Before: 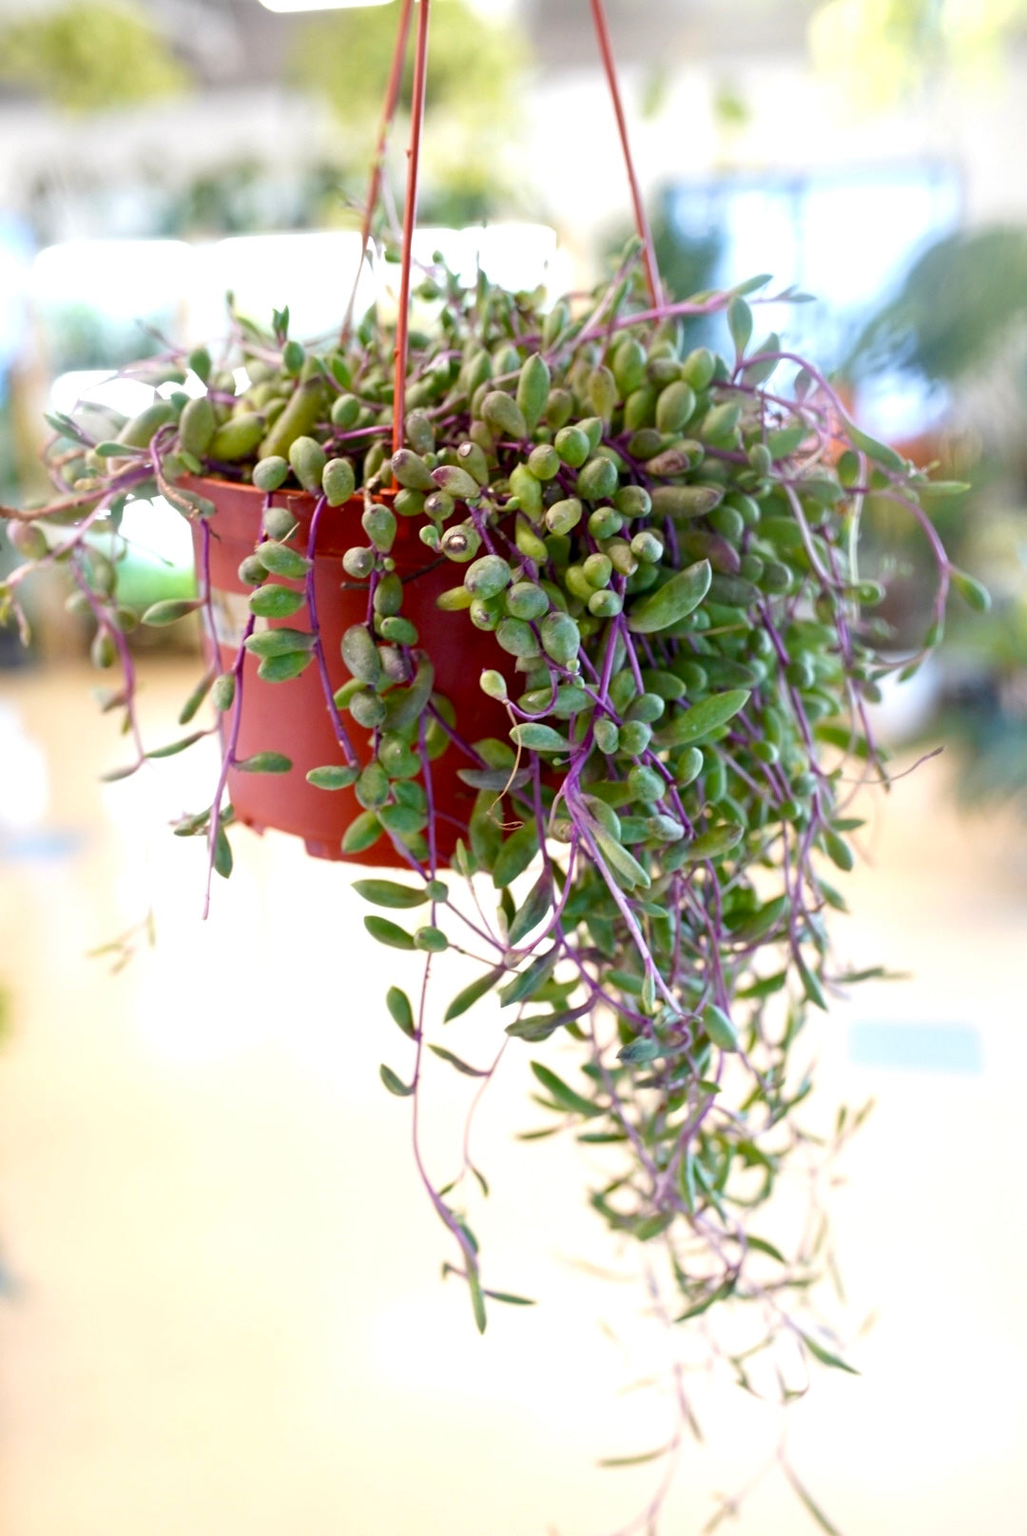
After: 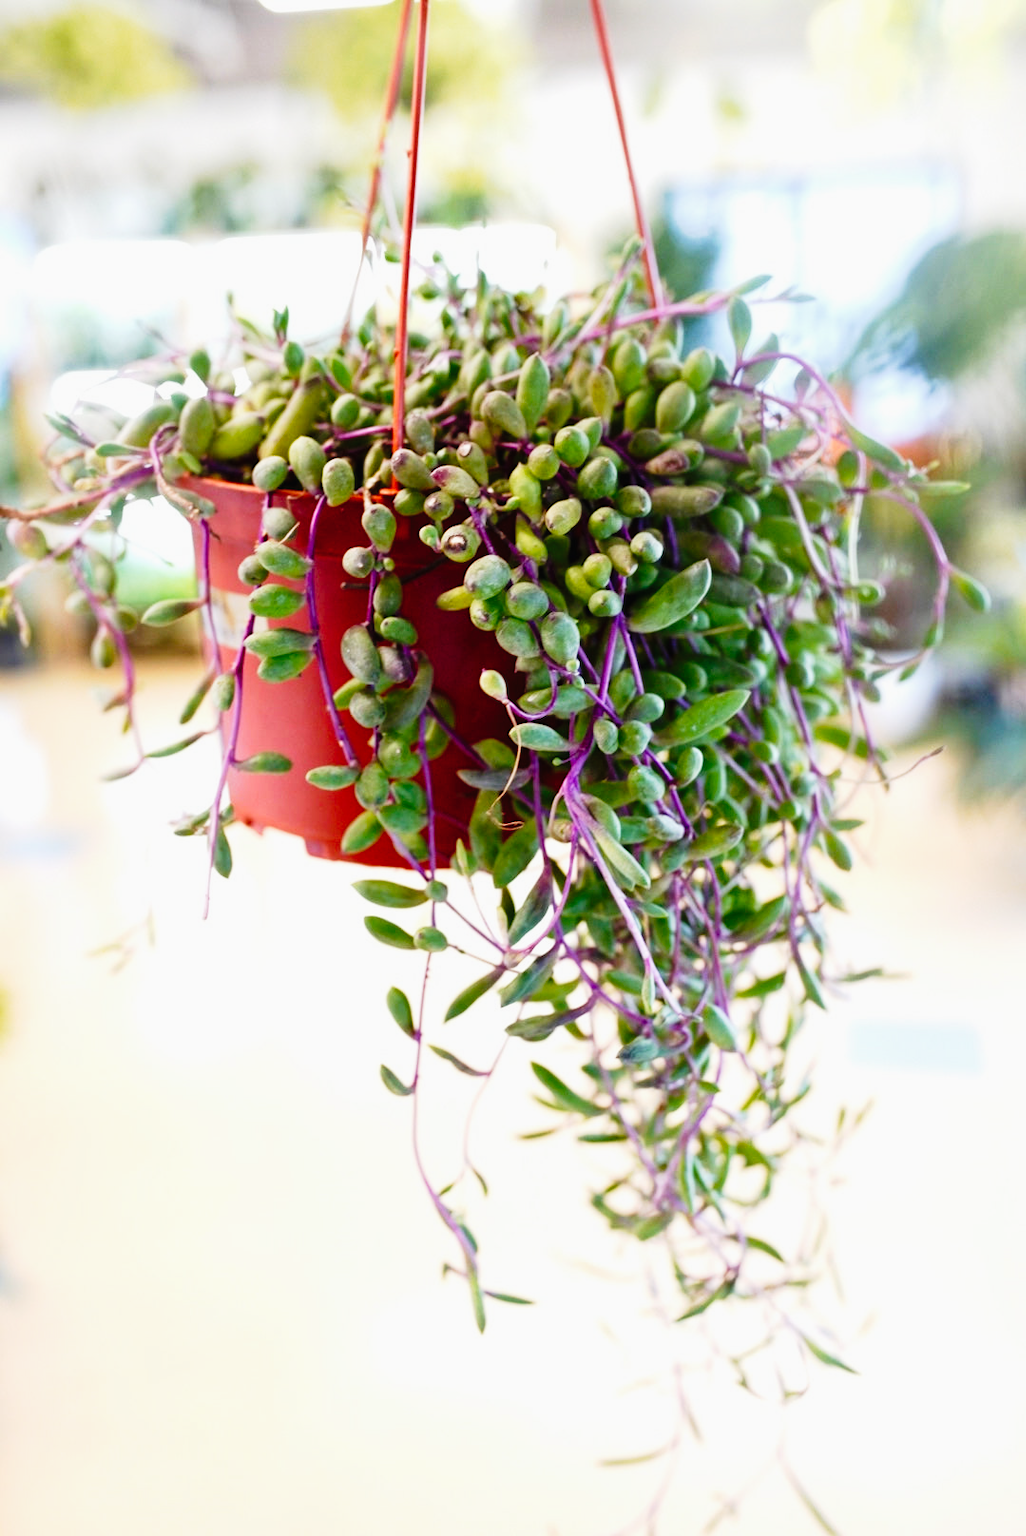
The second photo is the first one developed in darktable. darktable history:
tone curve: curves: ch0 [(0, 0.014) (0.17, 0.099) (0.398, 0.423) (0.725, 0.828) (0.872, 0.918) (1, 0.981)]; ch1 [(0, 0) (0.402, 0.36) (0.489, 0.491) (0.5, 0.503) (0.515, 0.52) (0.545, 0.572) (0.615, 0.662) (0.701, 0.725) (1, 1)]; ch2 [(0, 0) (0.42, 0.458) (0.485, 0.499) (0.503, 0.503) (0.531, 0.542) (0.561, 0.594) (0.644, 0.694) (0.717, 0.753) (1, 0.991)], preserve colors none
